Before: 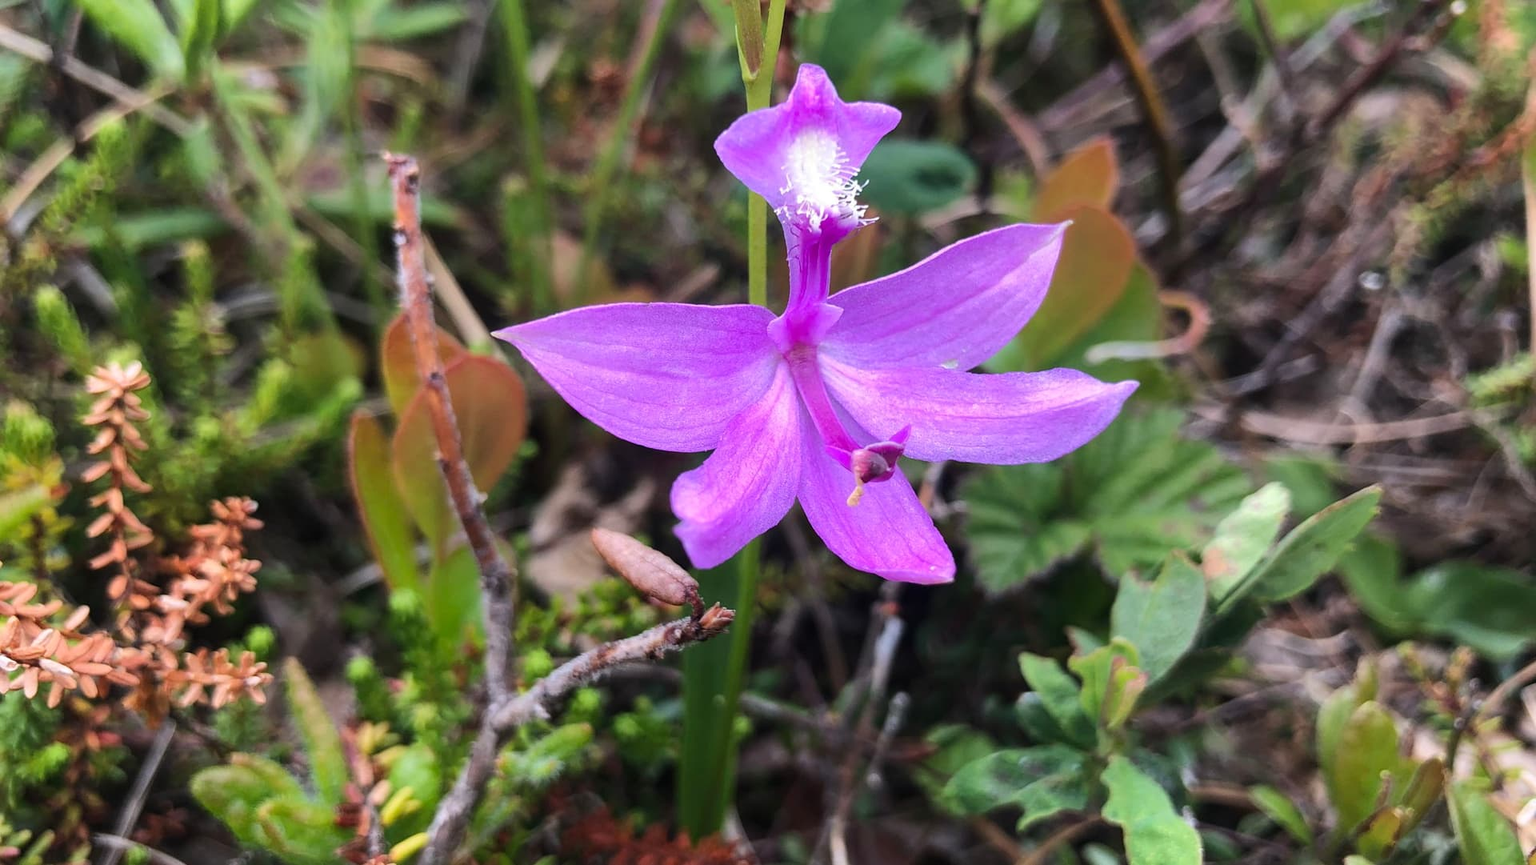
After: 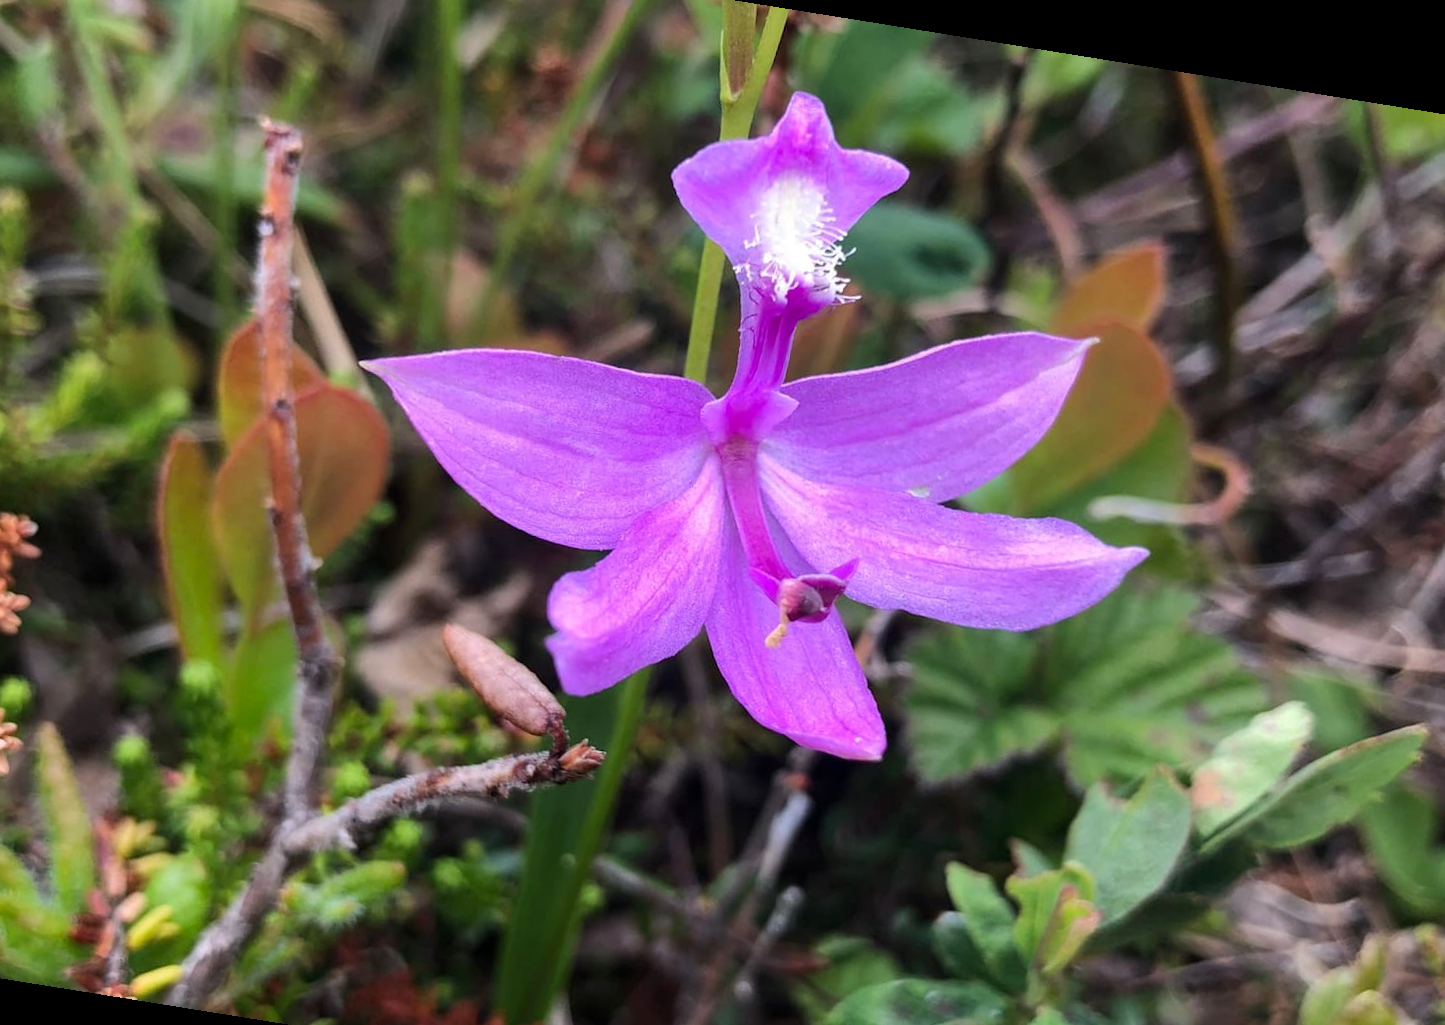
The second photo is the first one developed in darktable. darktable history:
rotate and perspective: rotation 9.12°, automatic cropping off
crop and rotate: left 17.046%, top 10.659%, right 12.989%, bottom 14.553%
exposure: black level correction 0.001, compensate highlight preservation false
